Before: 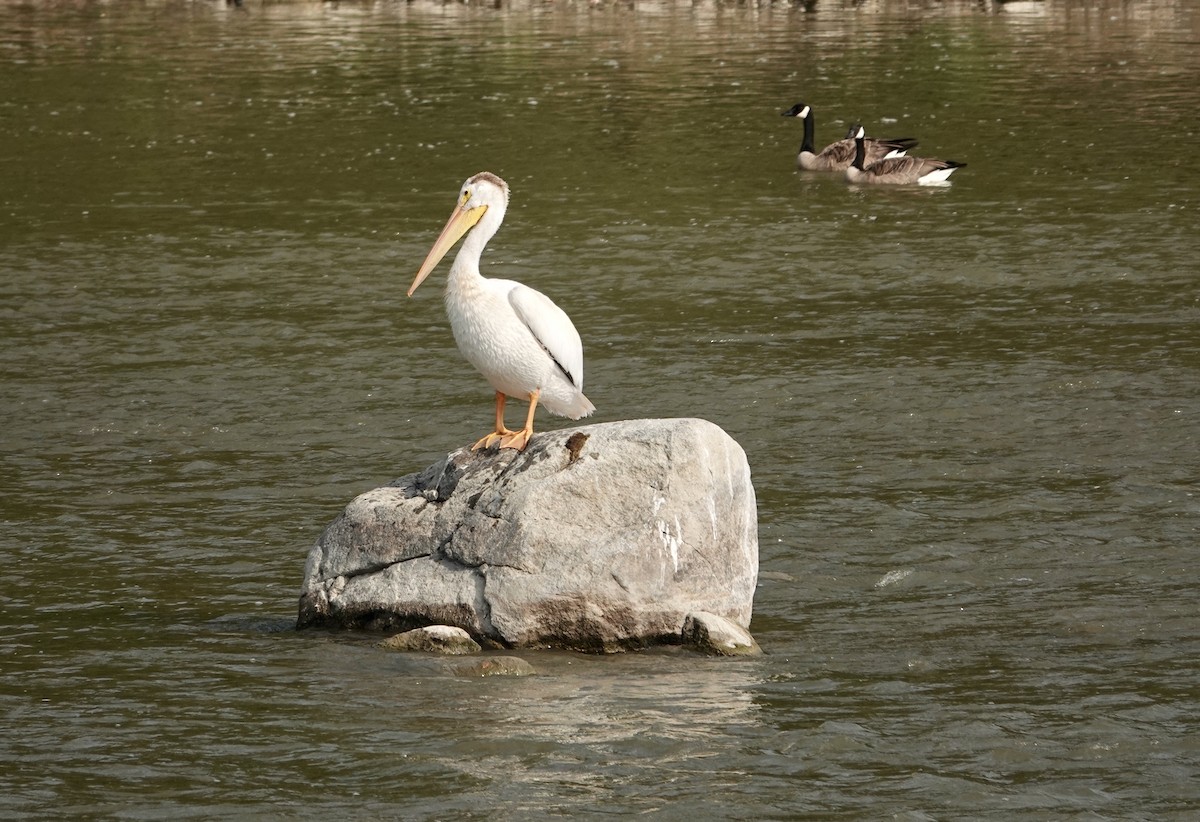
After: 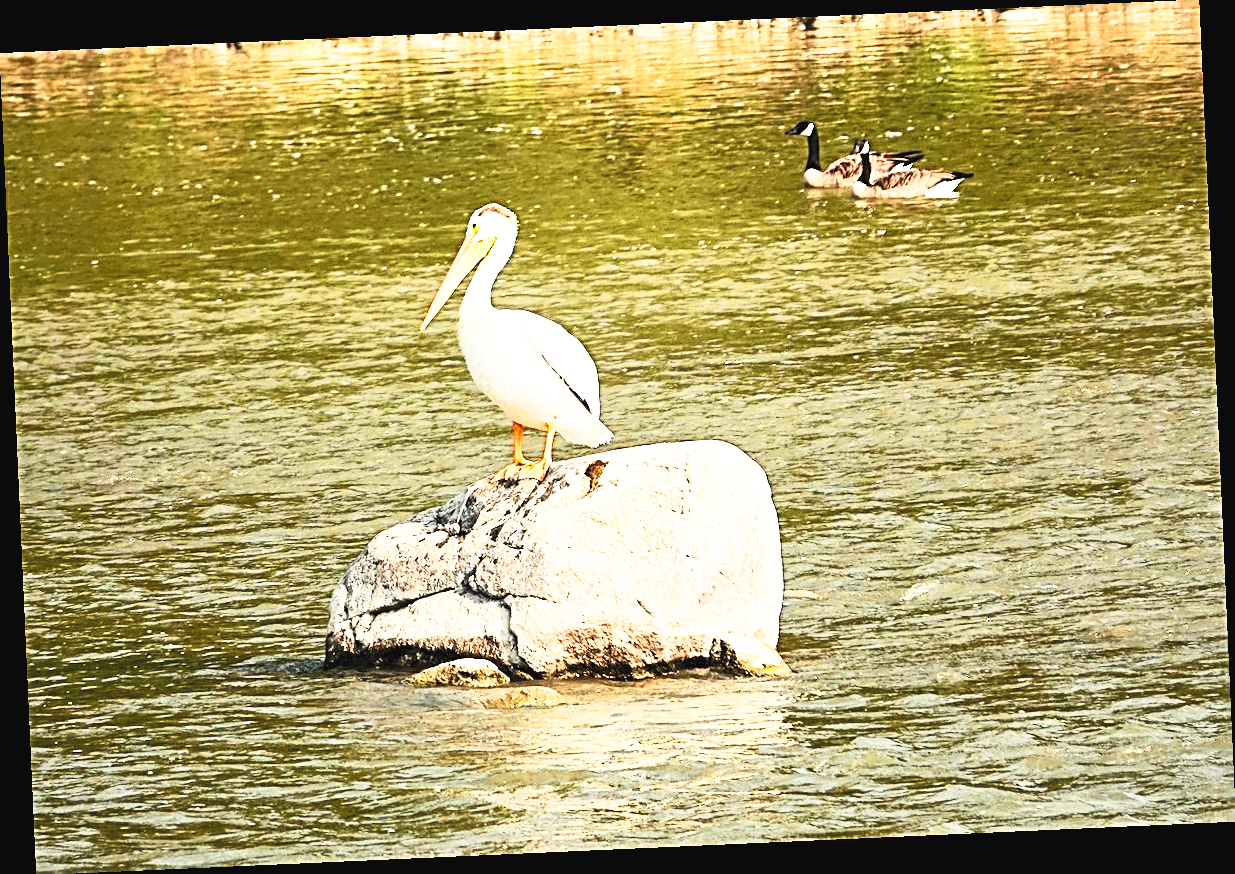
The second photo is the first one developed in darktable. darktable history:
sharpen: radius 2.817, amount 0.715
base curve: curves: ch0 [(0, 0) (0.007, 0.004) (0.027, 0.03) (0.046, 0.07) (0.207, 0.54) (0.442, 0.872) (0.673, 0.972) (1, 1)], preserve colors none
color balance: contrast 6.48%, output saturation 113.3%
rotate and perspective: rotation -2.56°, automatic cropping off
contrast brightness saturation: contrast 0.39, brightness 0.53
